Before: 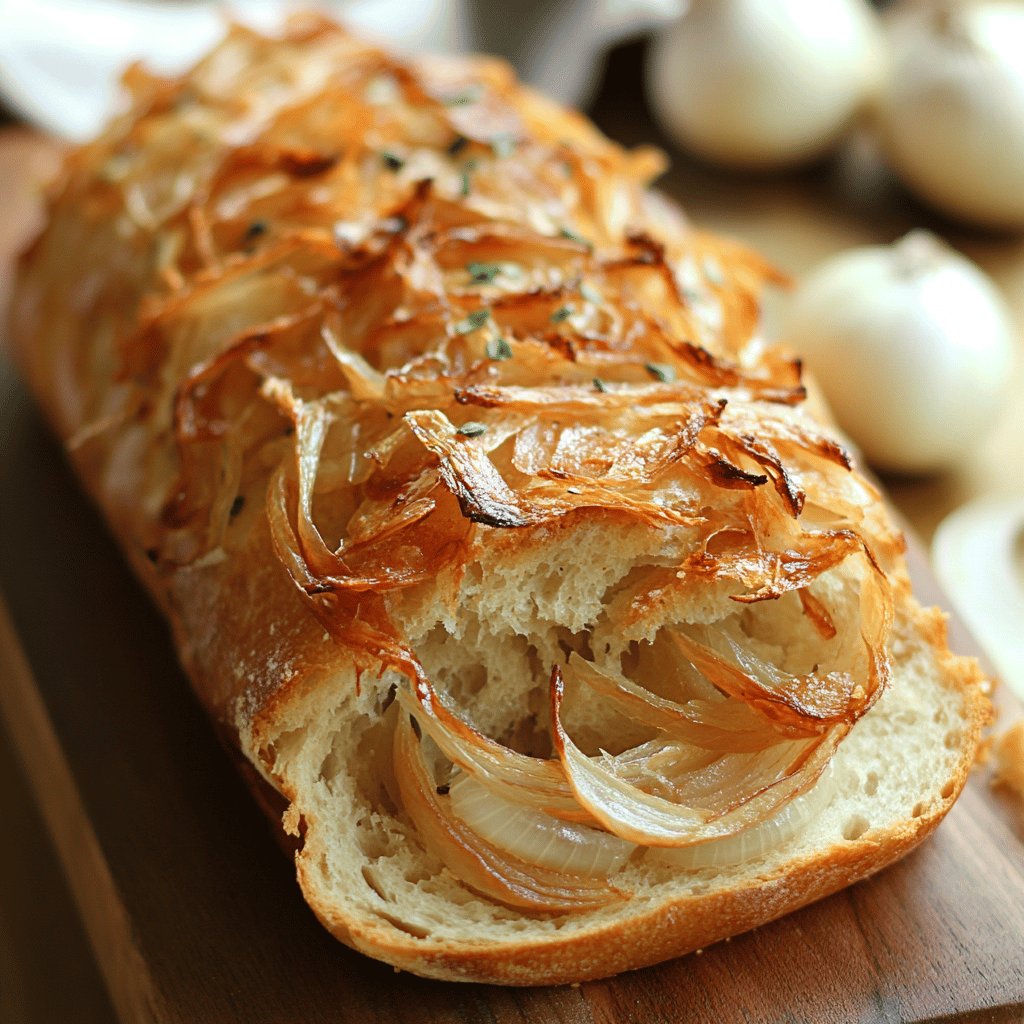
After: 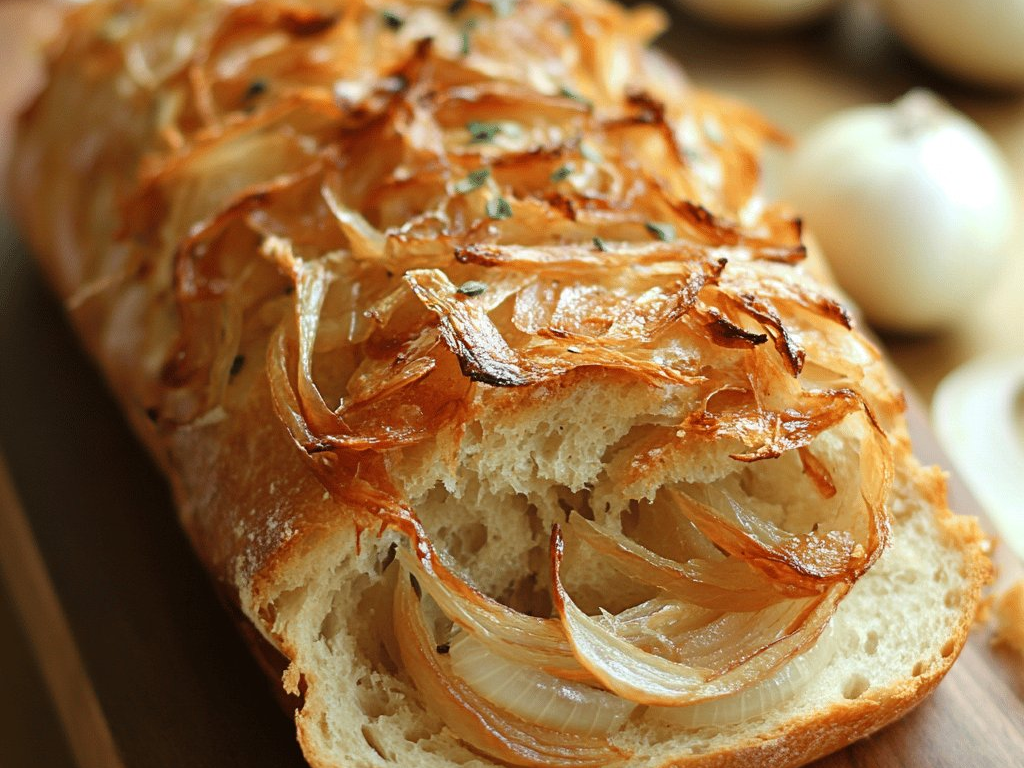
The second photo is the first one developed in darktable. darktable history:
crop: top 13.819%, bottom 11.169%
